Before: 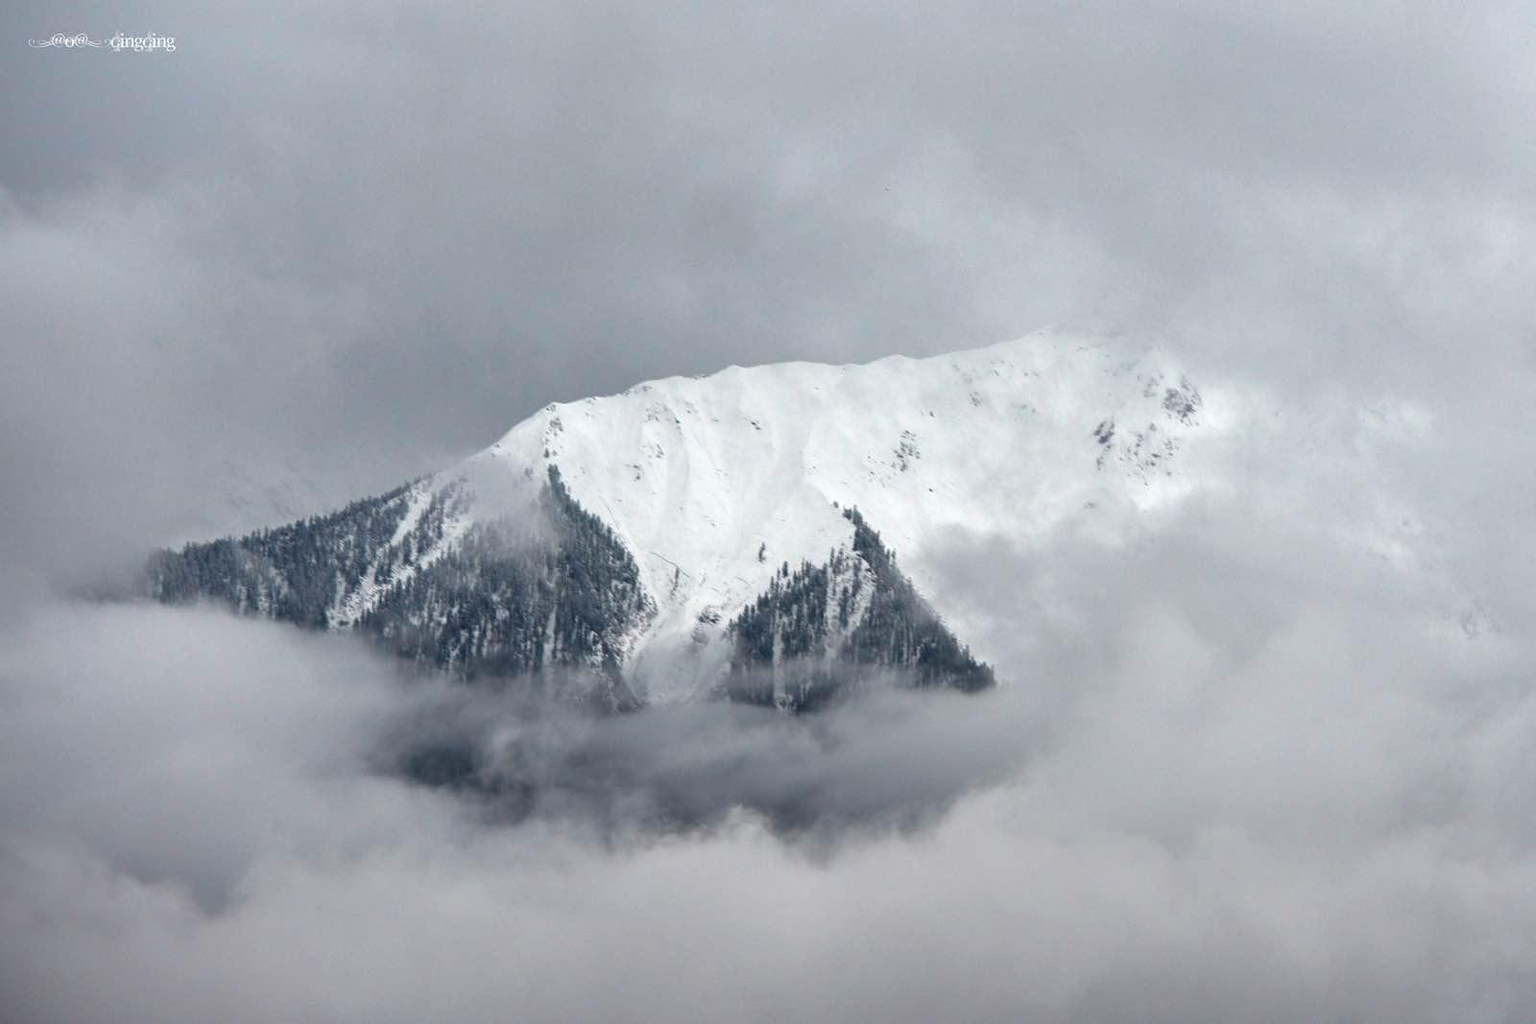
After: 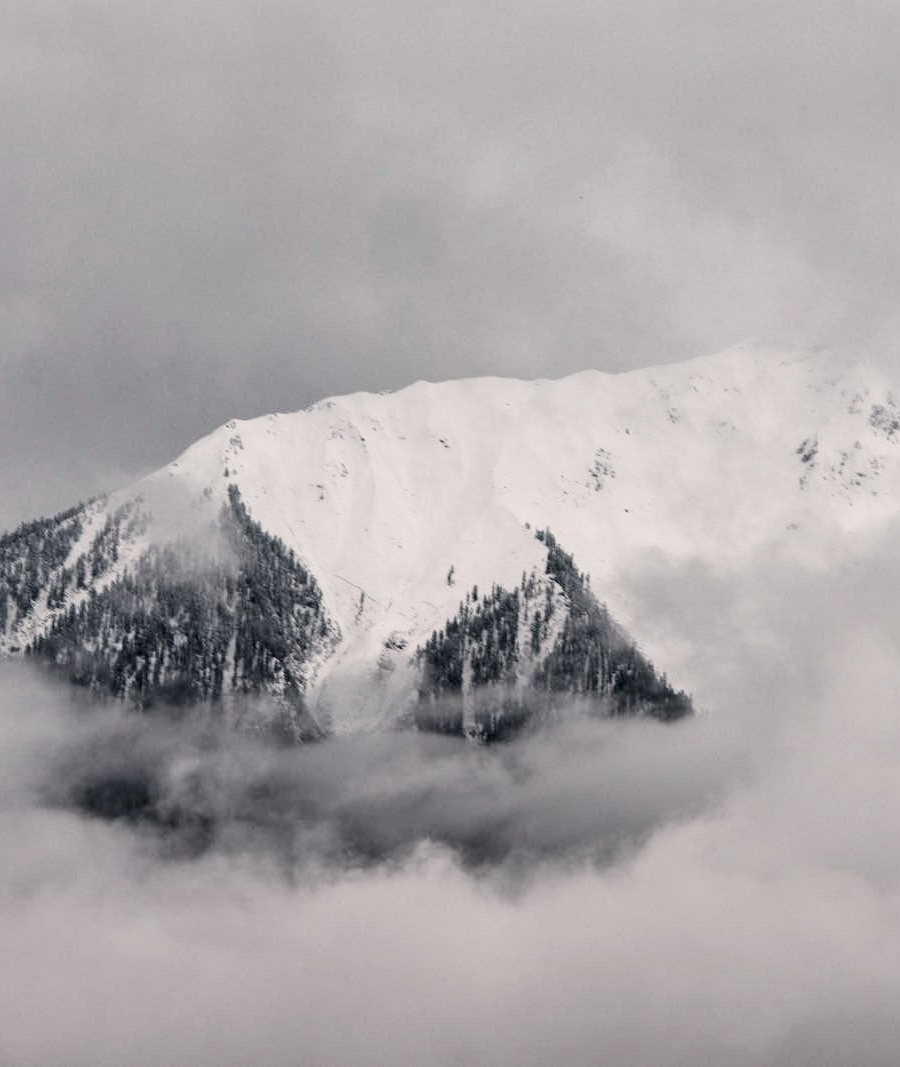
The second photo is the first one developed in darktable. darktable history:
crop: left 21.496%, right 22.254%
color correction: highlights a* 5.59, highlights b* 5.24, saturation 0.68
local contrast: highlights 100%, shadows 100%, detail 120%, midtone range 0.2
filmic rgb: black relative exposure -5 EV, hardness 2.88, contrast 1.3, highlights saturation mix -10%
